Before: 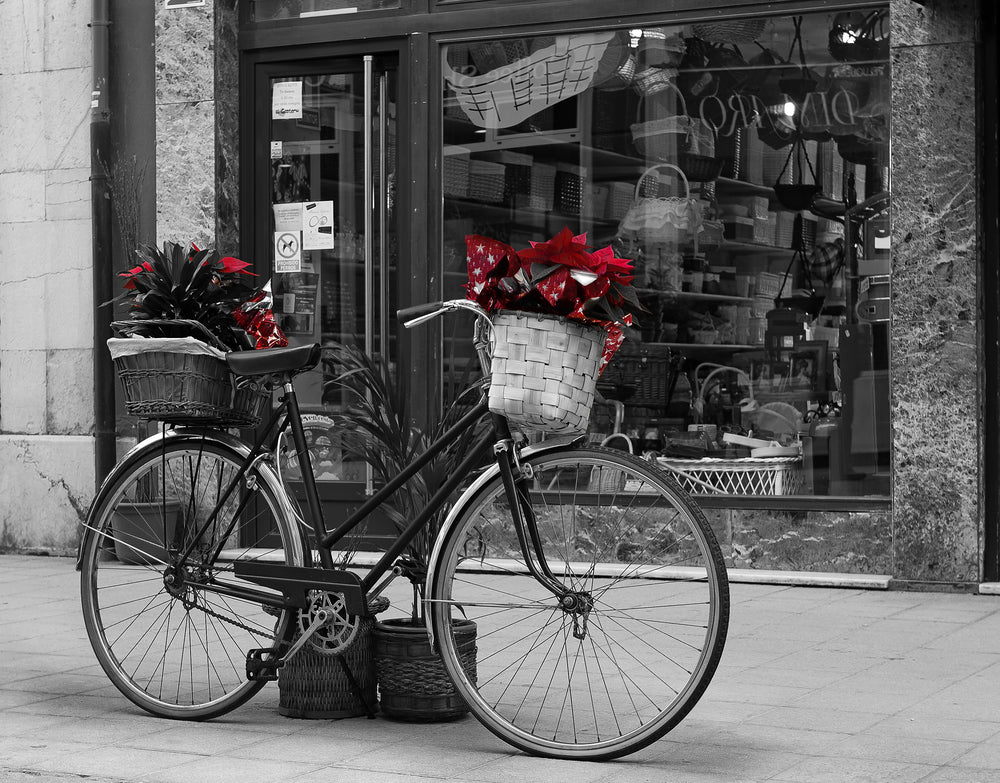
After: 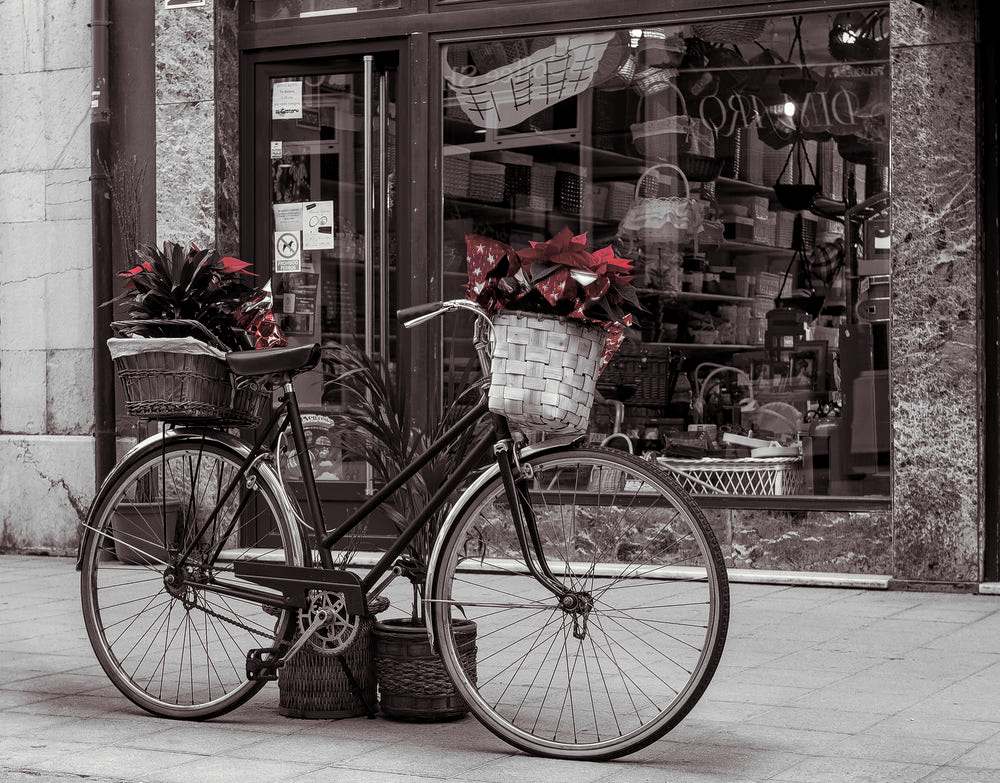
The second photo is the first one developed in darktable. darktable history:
split-toning: shadows › saturation 0.2
local contrast: detail 130%
